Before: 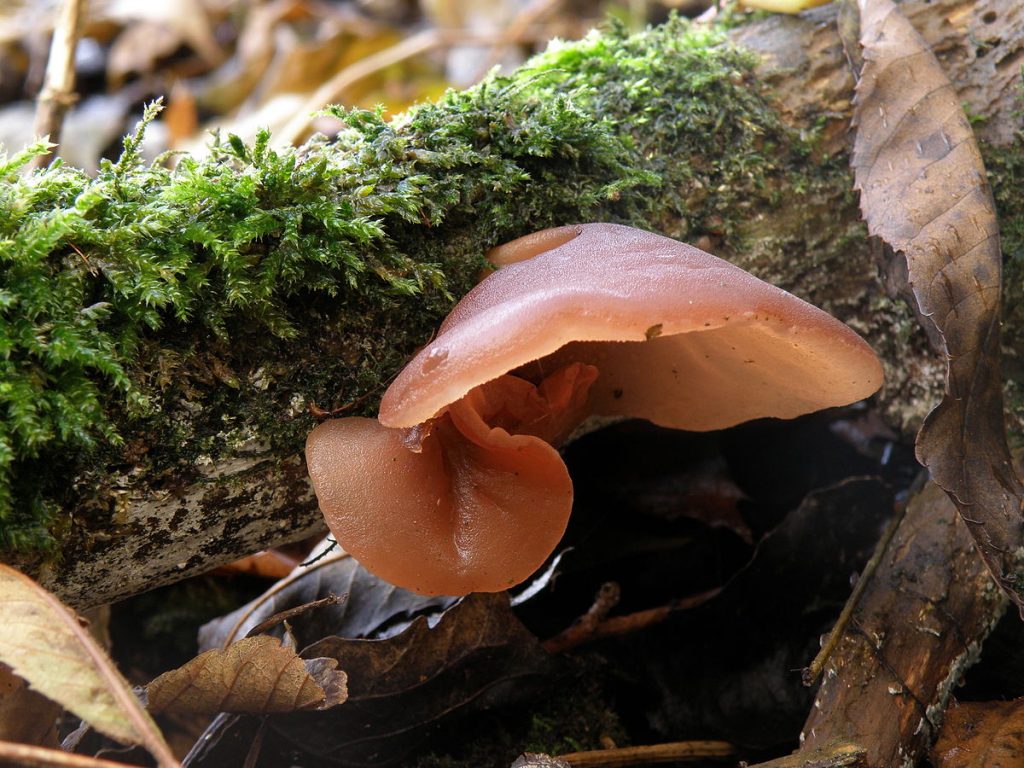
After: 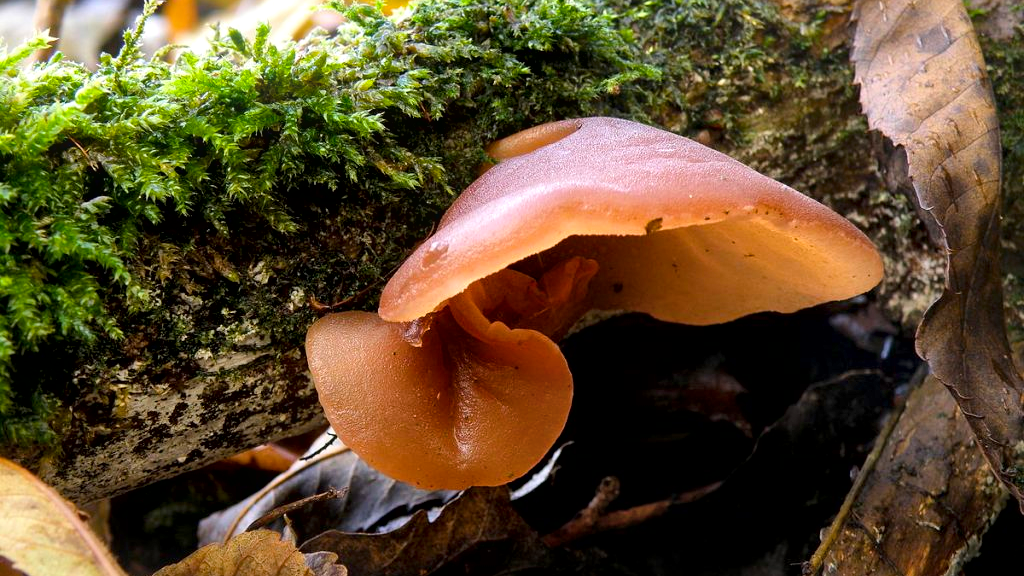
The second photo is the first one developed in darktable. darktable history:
crop: top 13.819%, bottom 11.169%
color balance rgb: perceptual saturation grading › global saturation 30%, global vibrance 20%
local contrast: mode bilateral grid, contrast 70, coarseness 75, detail 180%, midtone range 0.2
bloom: size 9%, threshold 100%, strength 7%
